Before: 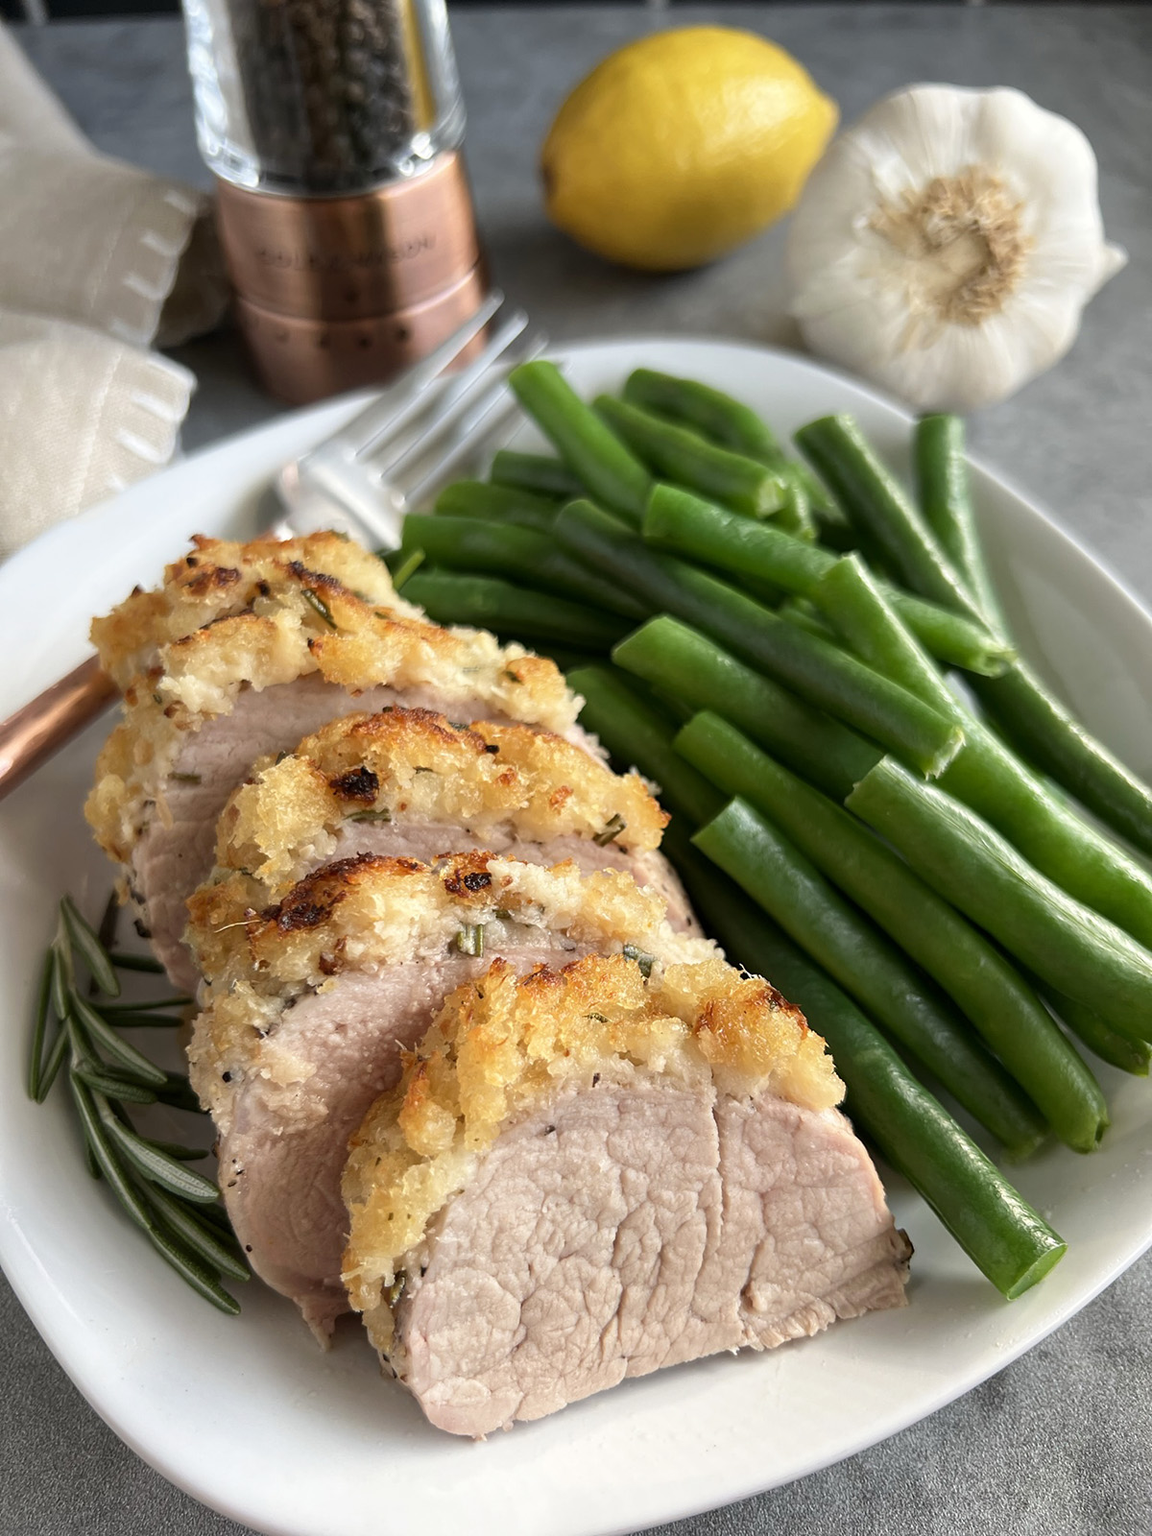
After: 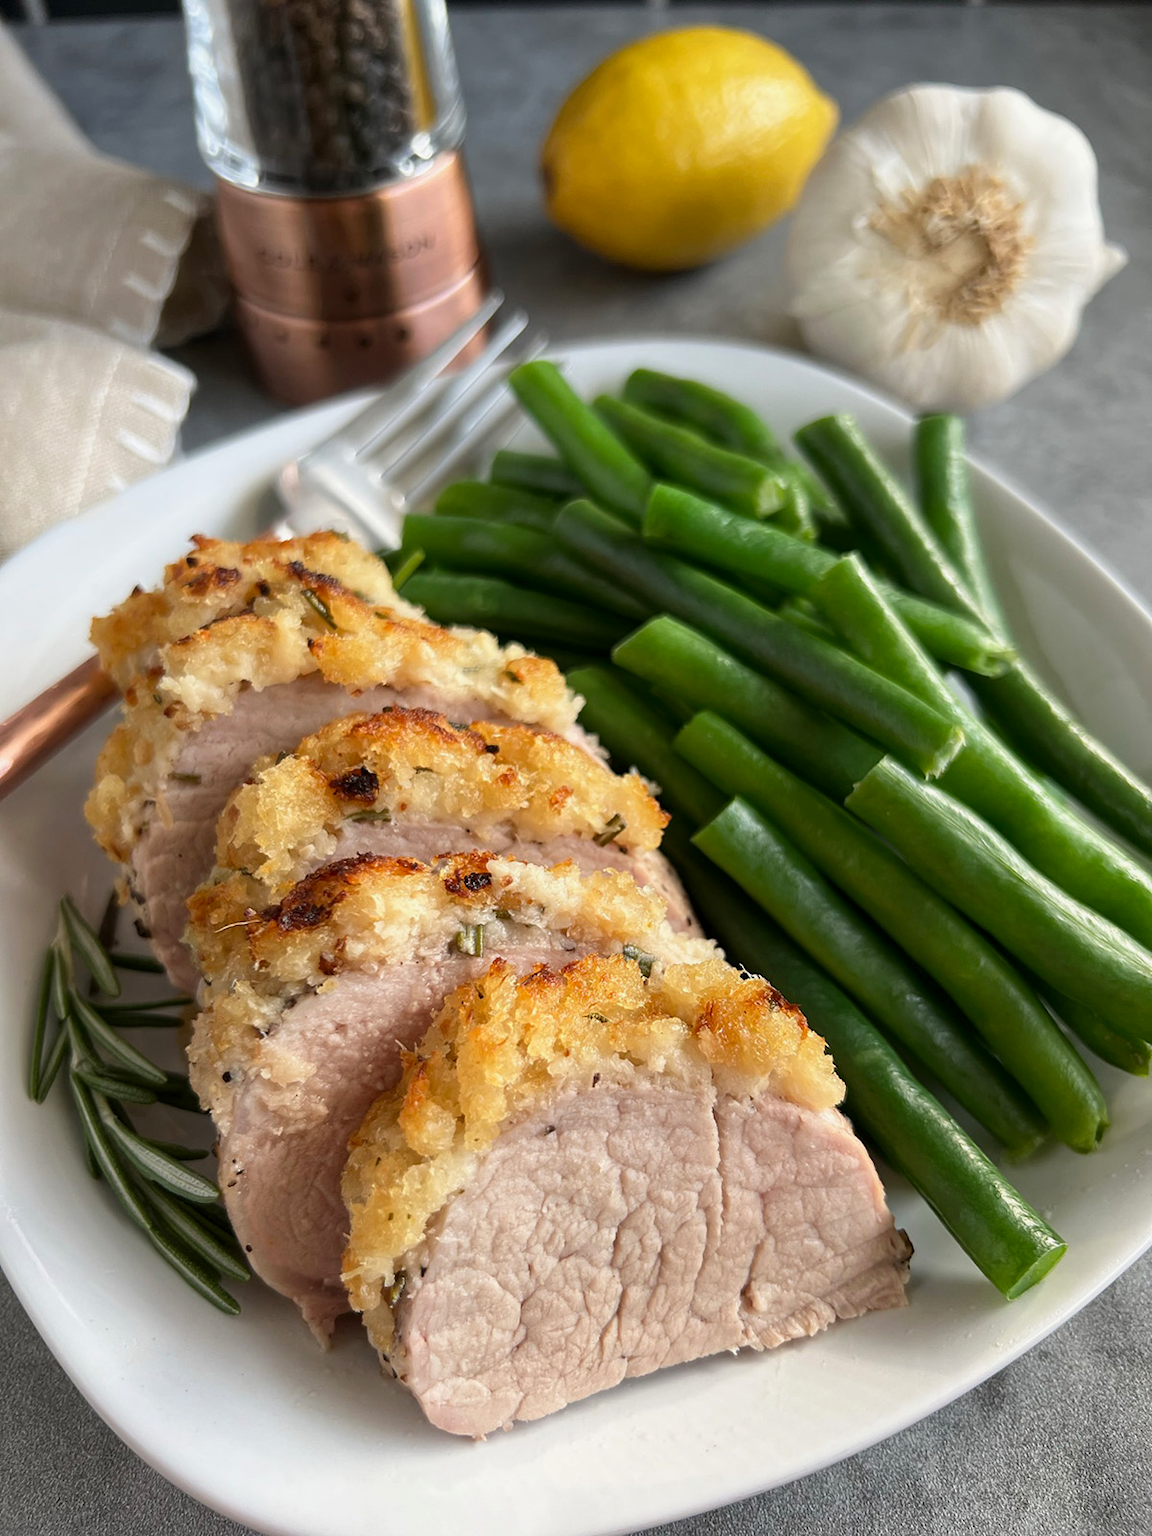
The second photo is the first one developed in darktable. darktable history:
exposure: exposure -0.116 EV, compensate exposure bias true, compensate highlight preservation false
local contrast: mode bilateral grid, contrast 10, coarseness 25, detail 110%, midtone range 0.2
